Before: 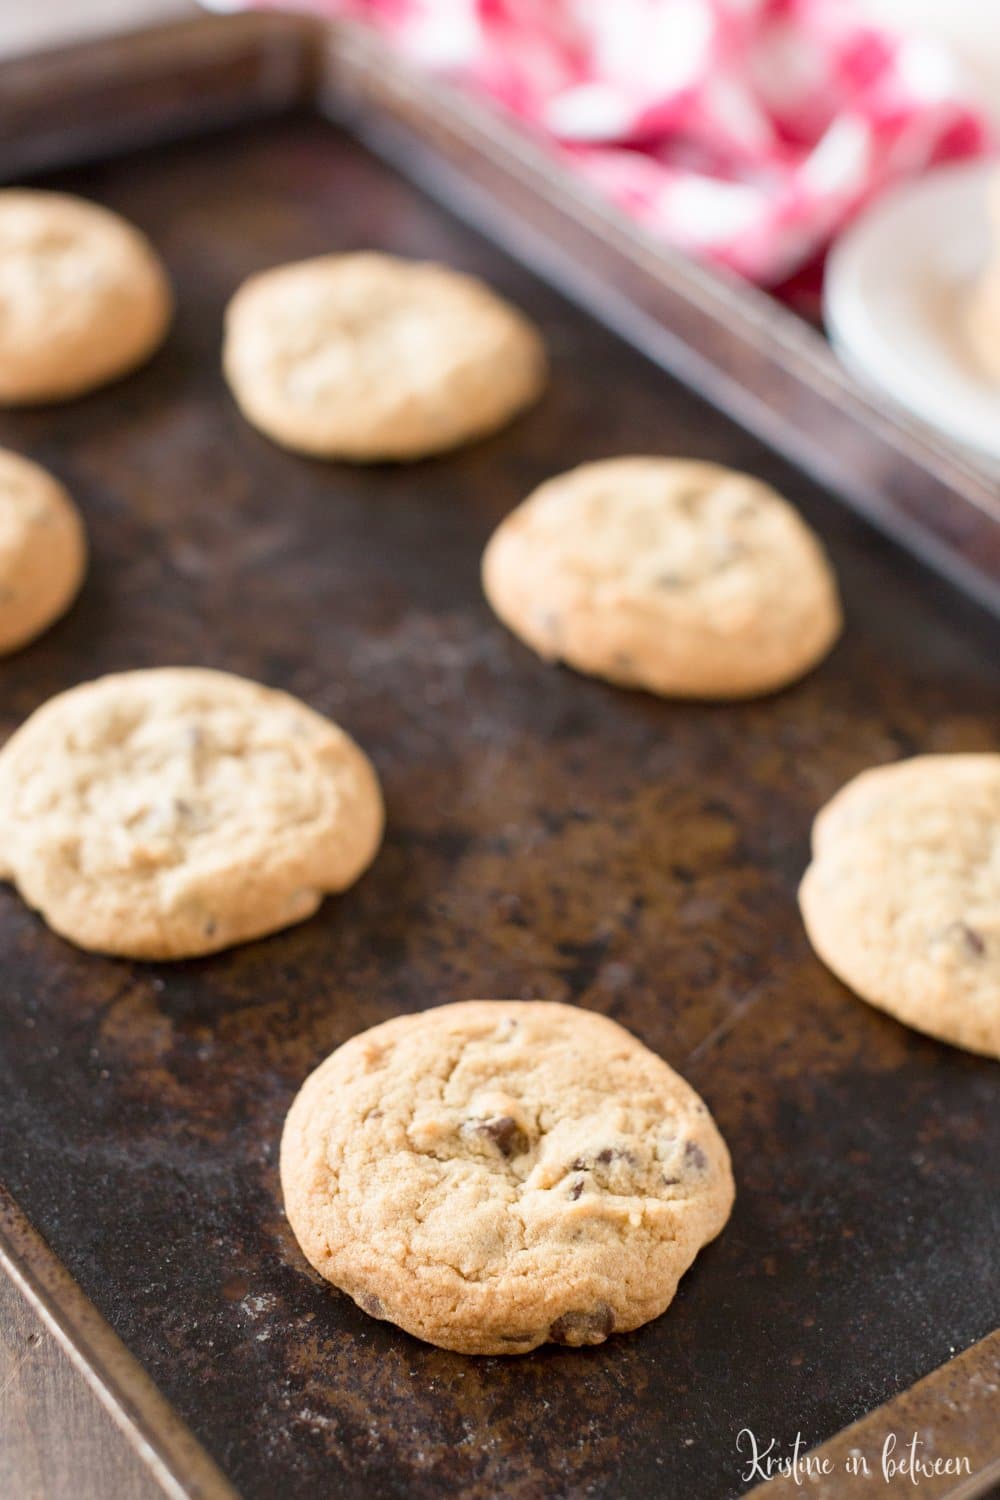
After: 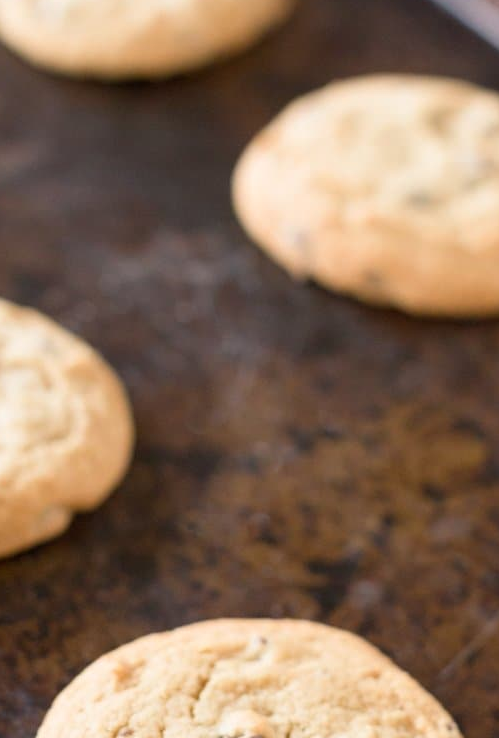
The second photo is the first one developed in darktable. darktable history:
crop: left 25.043%, top 25.477%, right 25.038%, bottom 25.315%
tone equalizer: on, module defaults
